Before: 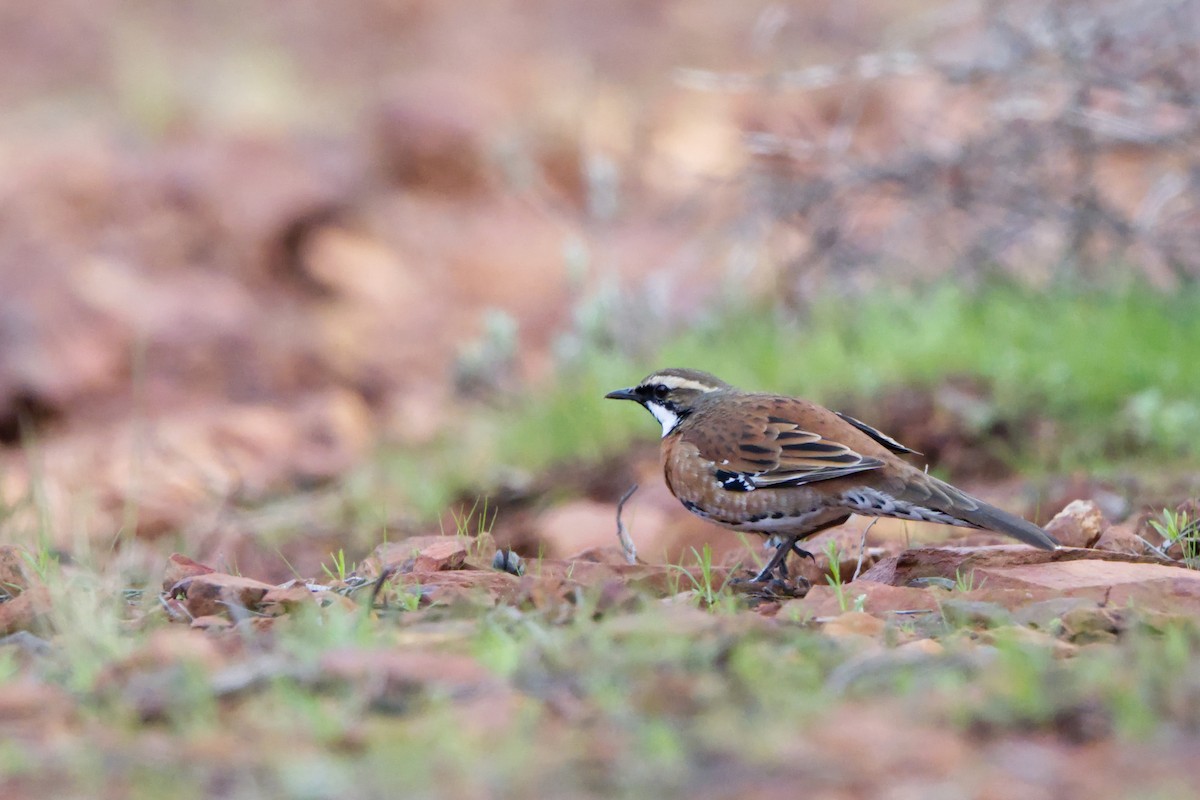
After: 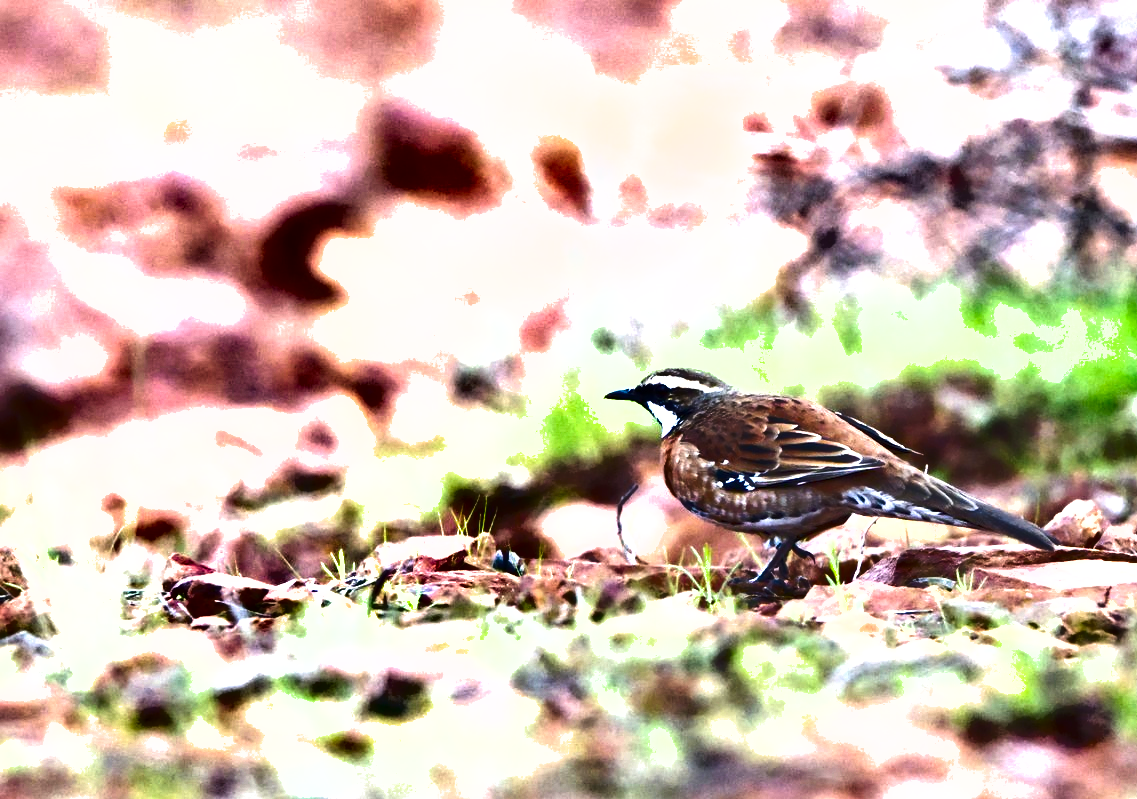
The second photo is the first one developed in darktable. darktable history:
crop and rotate: left 0%, right 5.216%
shadows and highlights: radius 109.13, shadows 40.76, highlights -72.75, low approximation 0.01, soften with gaussian
exposure: black level correction 0, exposure 1.404 EV, compensate exposure bias true, compensate highlight preservation false
